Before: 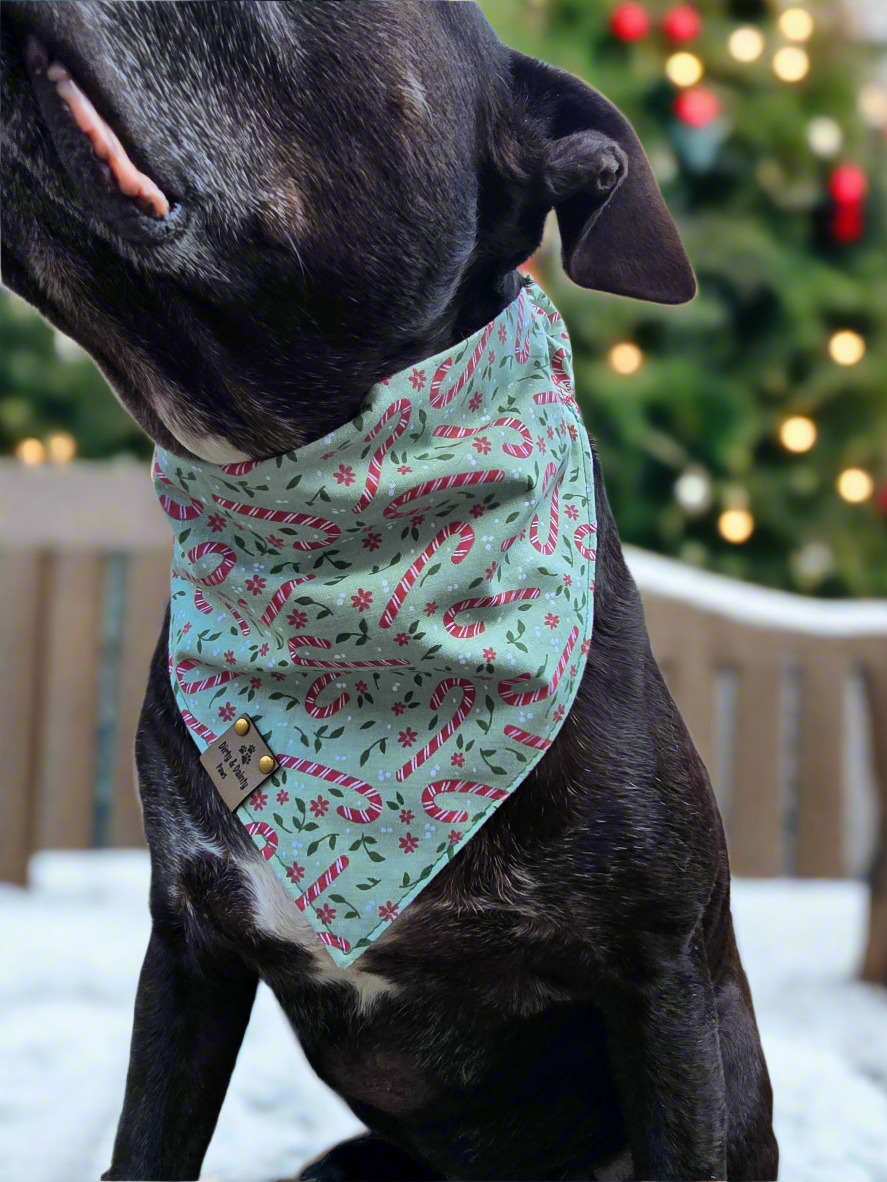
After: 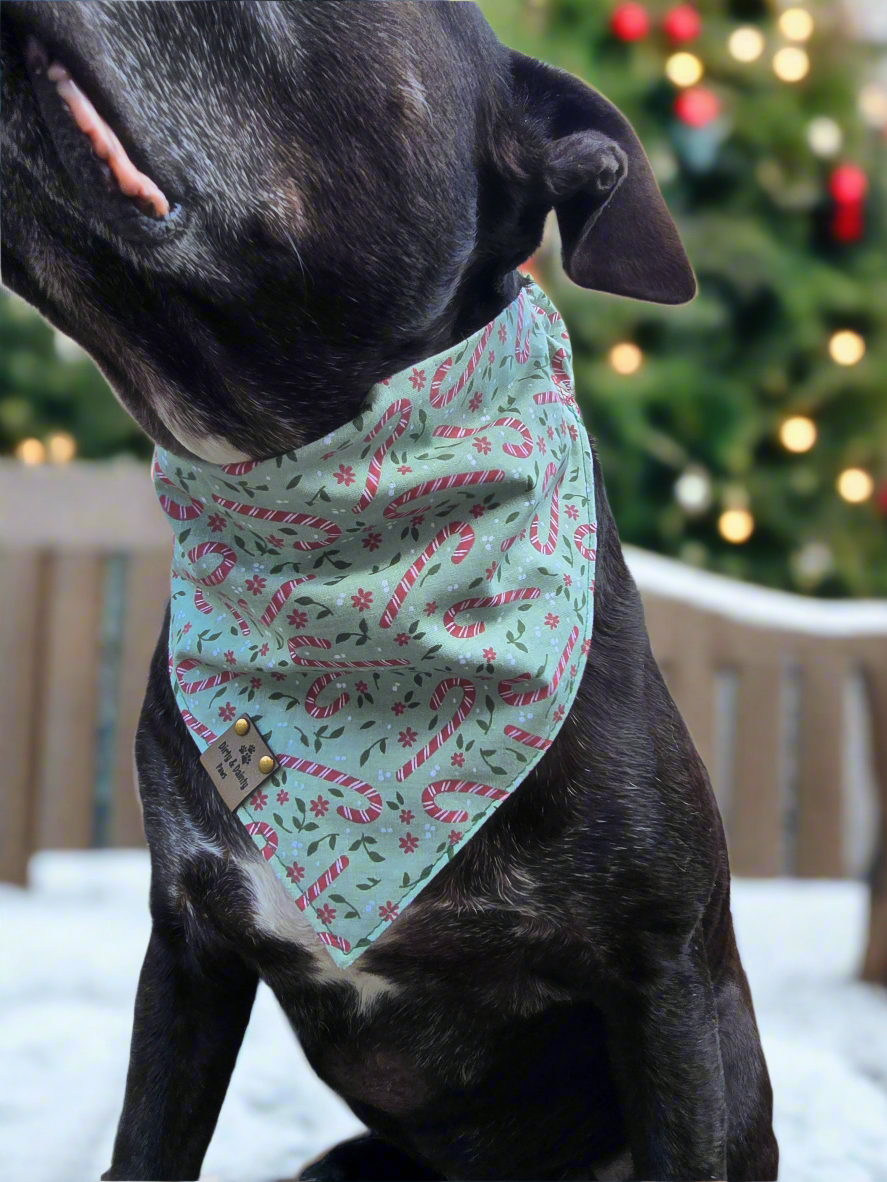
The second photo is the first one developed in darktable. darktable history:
haze removal: strength -0.102, compatibility mode true, adaptive false
